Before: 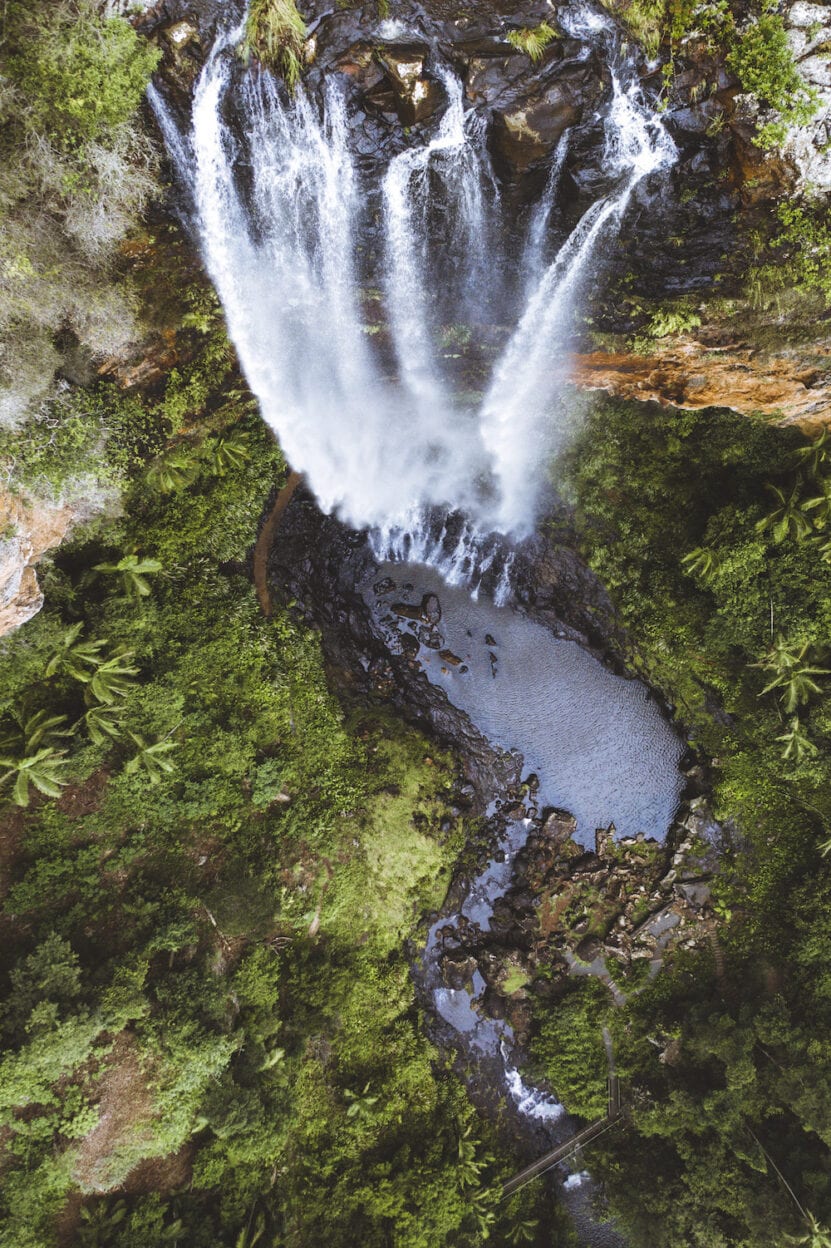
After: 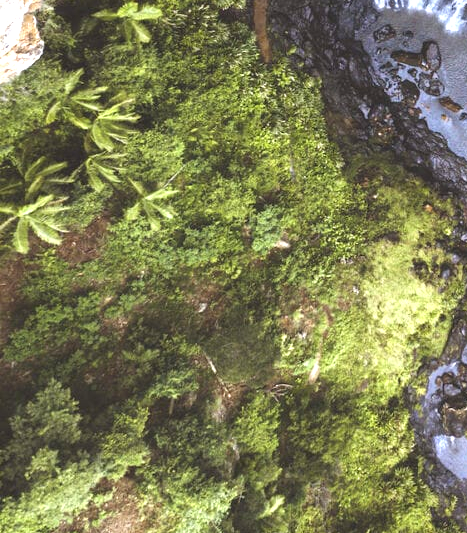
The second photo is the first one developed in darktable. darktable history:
crop: top 44.369%, right 43.688%, bottom 12.864%
exposure: black level correction 0, exposure 1.001 EV, compensate highlight preservation false
